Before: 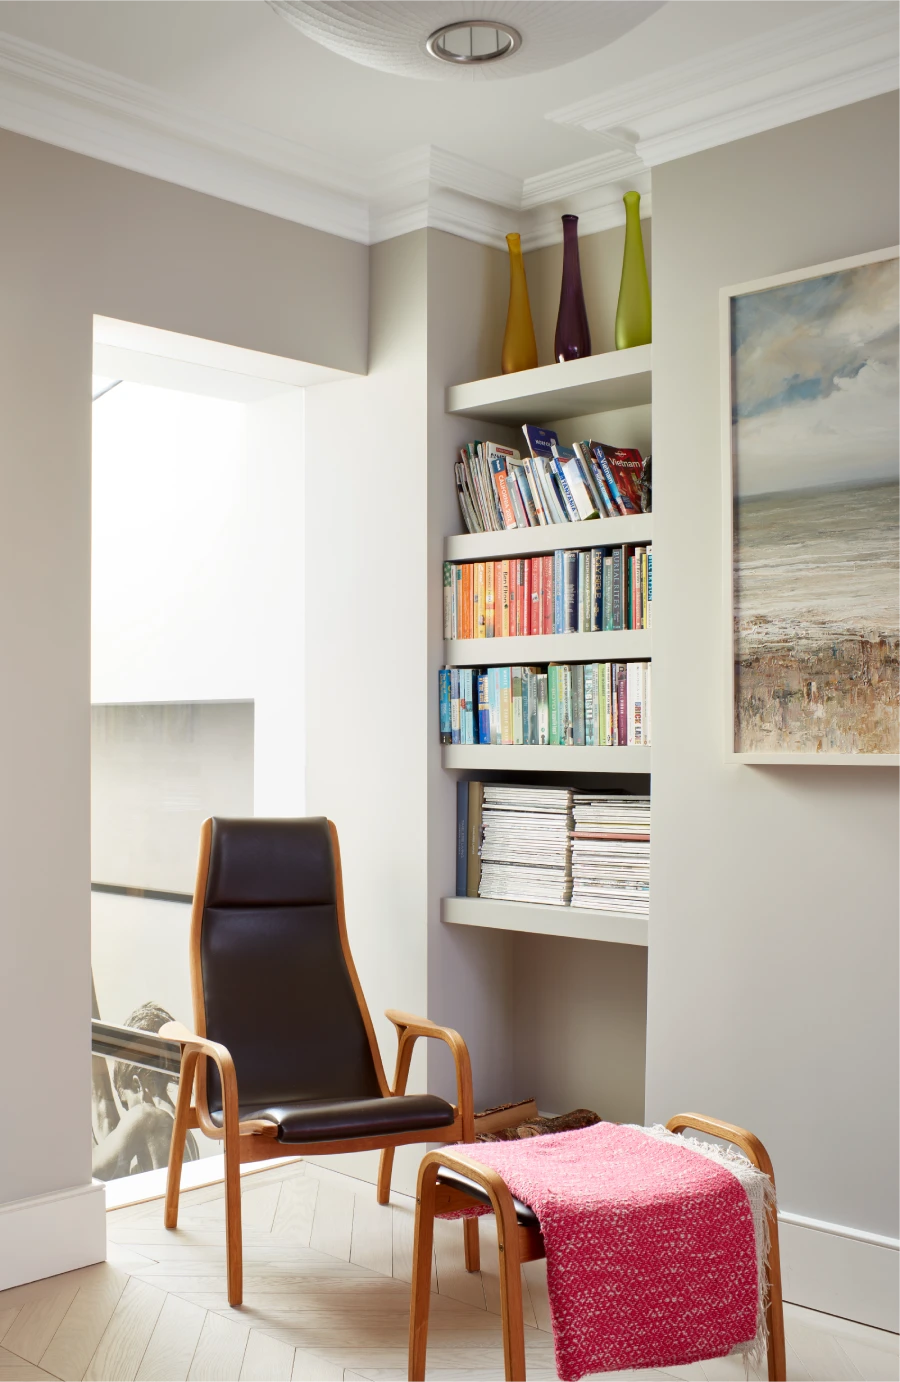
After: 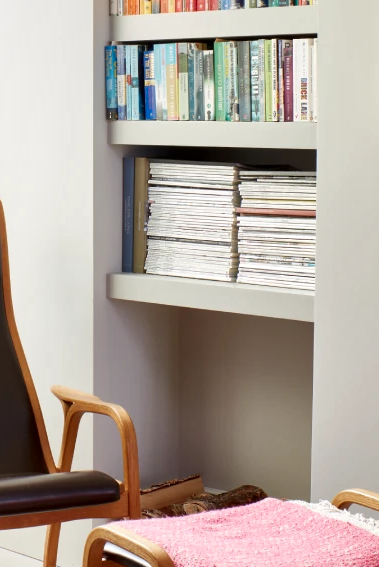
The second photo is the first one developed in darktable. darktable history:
local contrast: mode bilateral grid, contrast 20, coarseness 50, detail 144%, midtone range 0.2
crop: left 37.221%, top 45.169%, right 20.63%, bottom 13.777%
